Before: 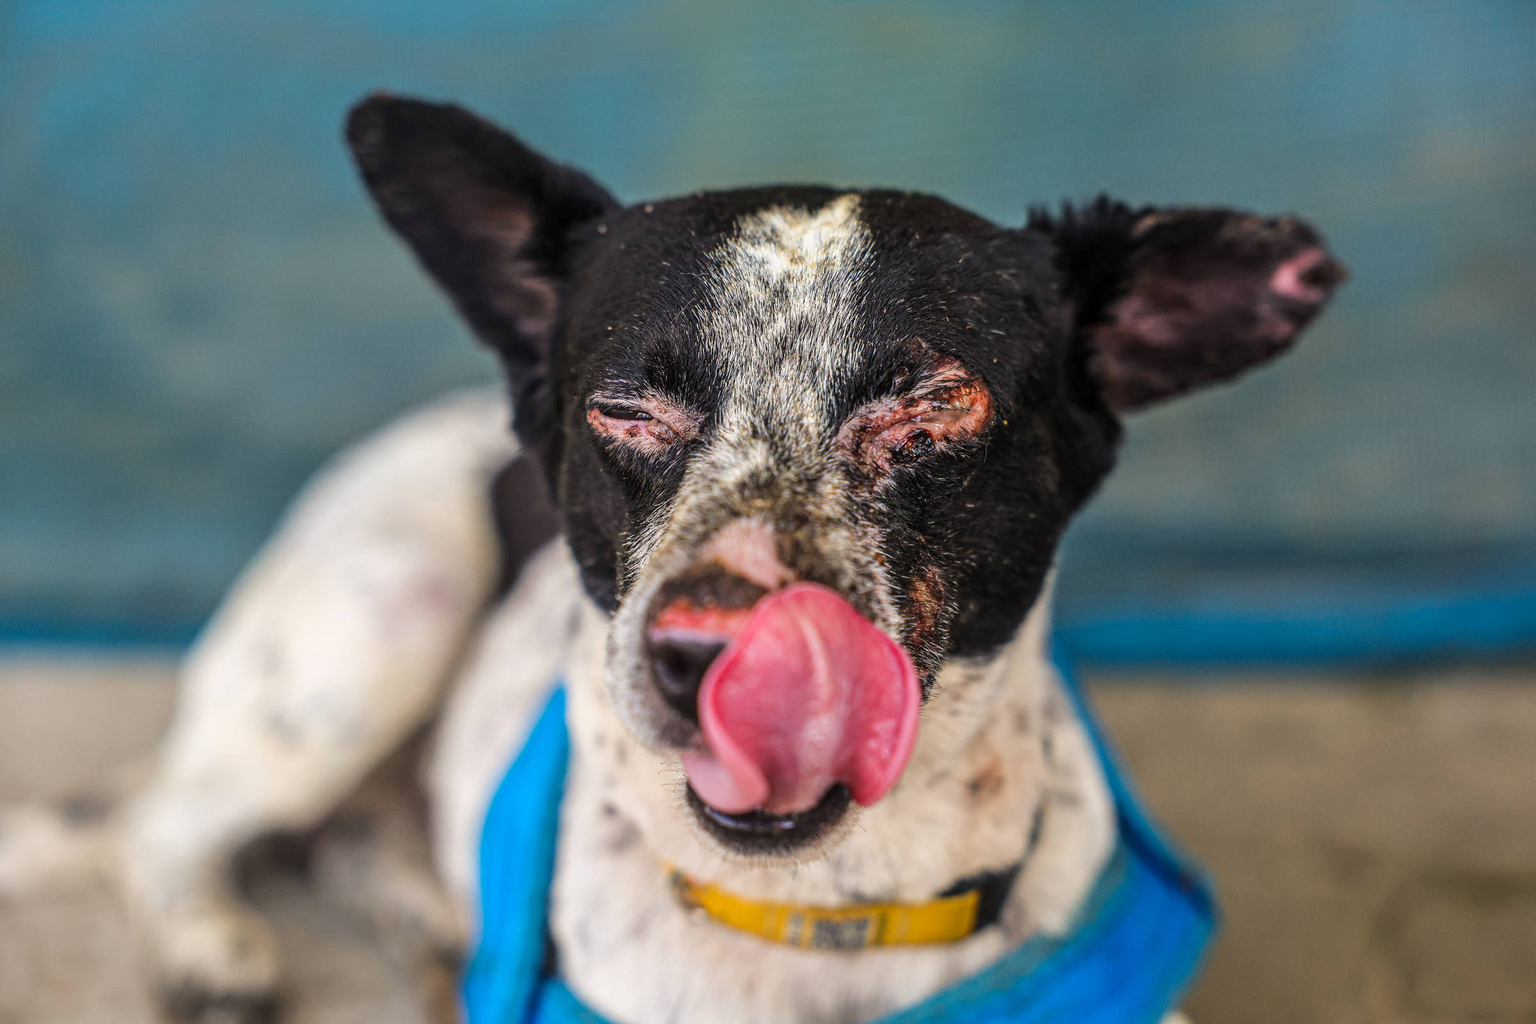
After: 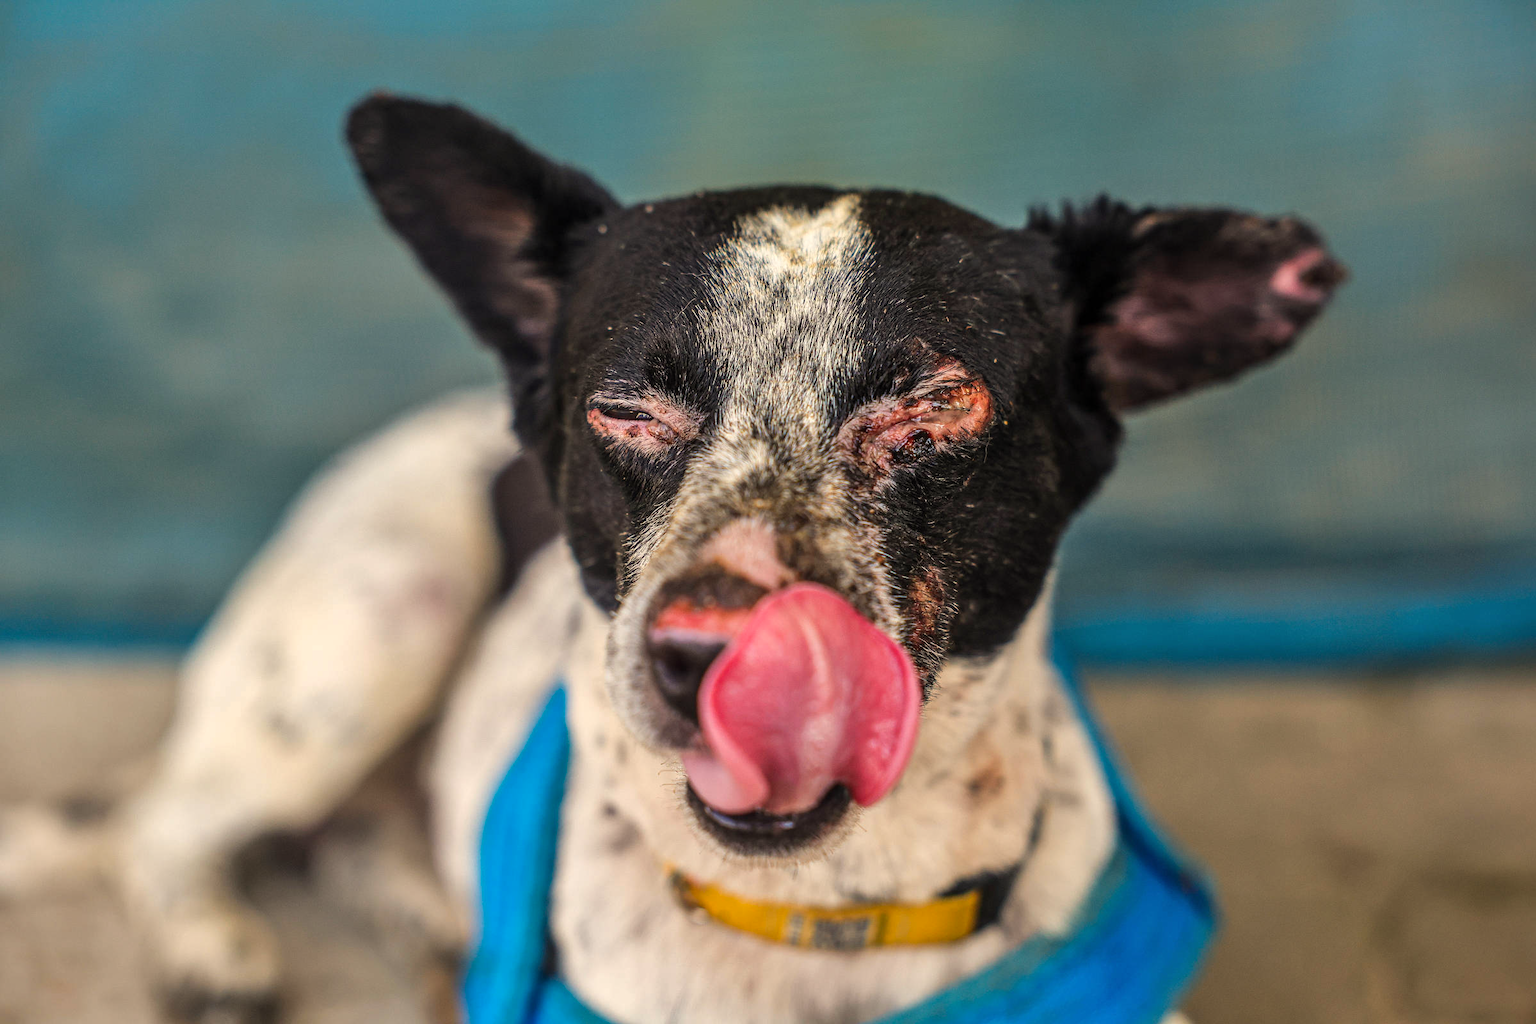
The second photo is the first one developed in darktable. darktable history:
shadows and highlights: shadows 22.7, highlights -48.71, soften with gaussian
white balance: red 1.045, blue 0.932
